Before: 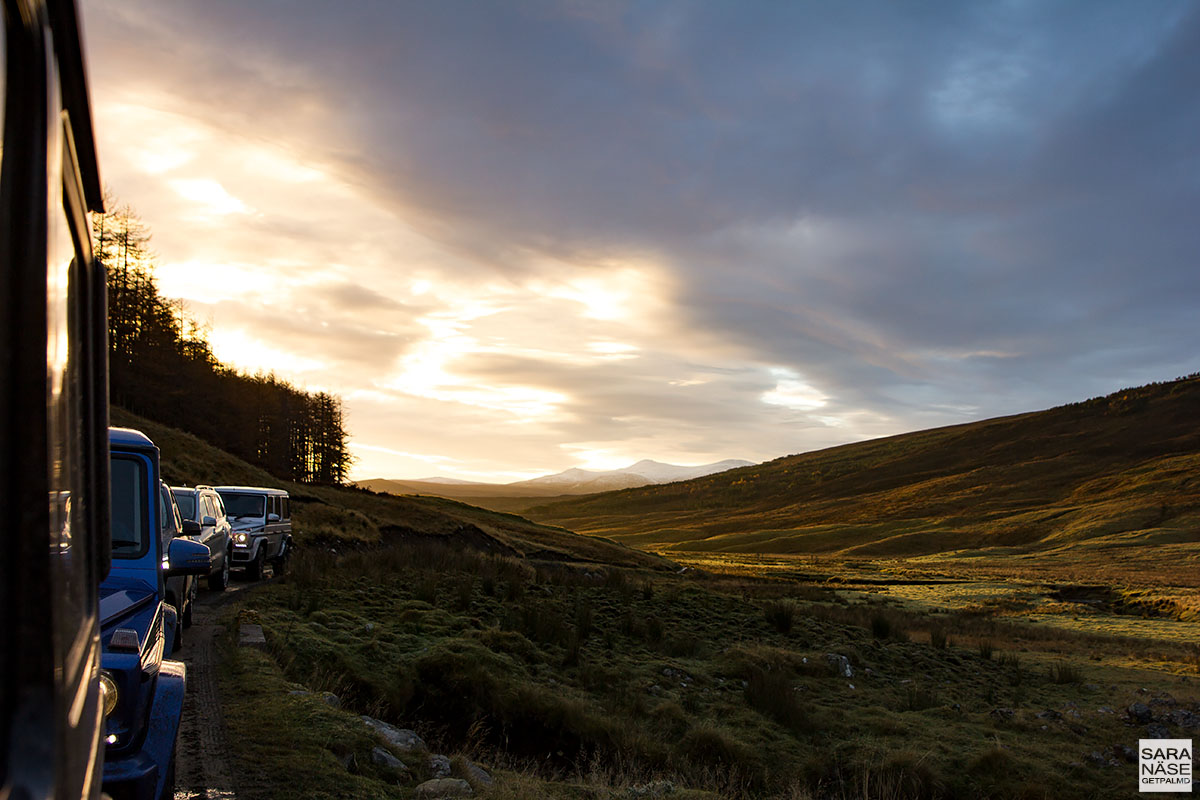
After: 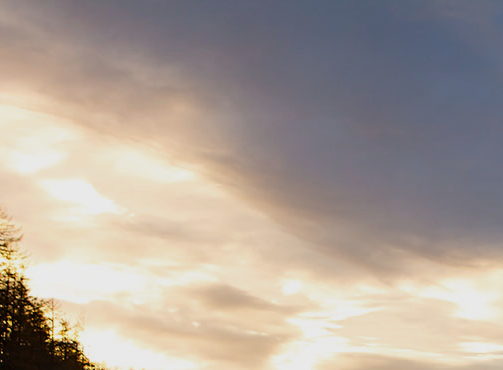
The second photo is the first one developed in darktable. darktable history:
crop and rotate: left 10.817%, top 0.062%, right 47.194%, bottom 53.626%
exposure: exposure -0.293 EV, compensate highlight preservation false
